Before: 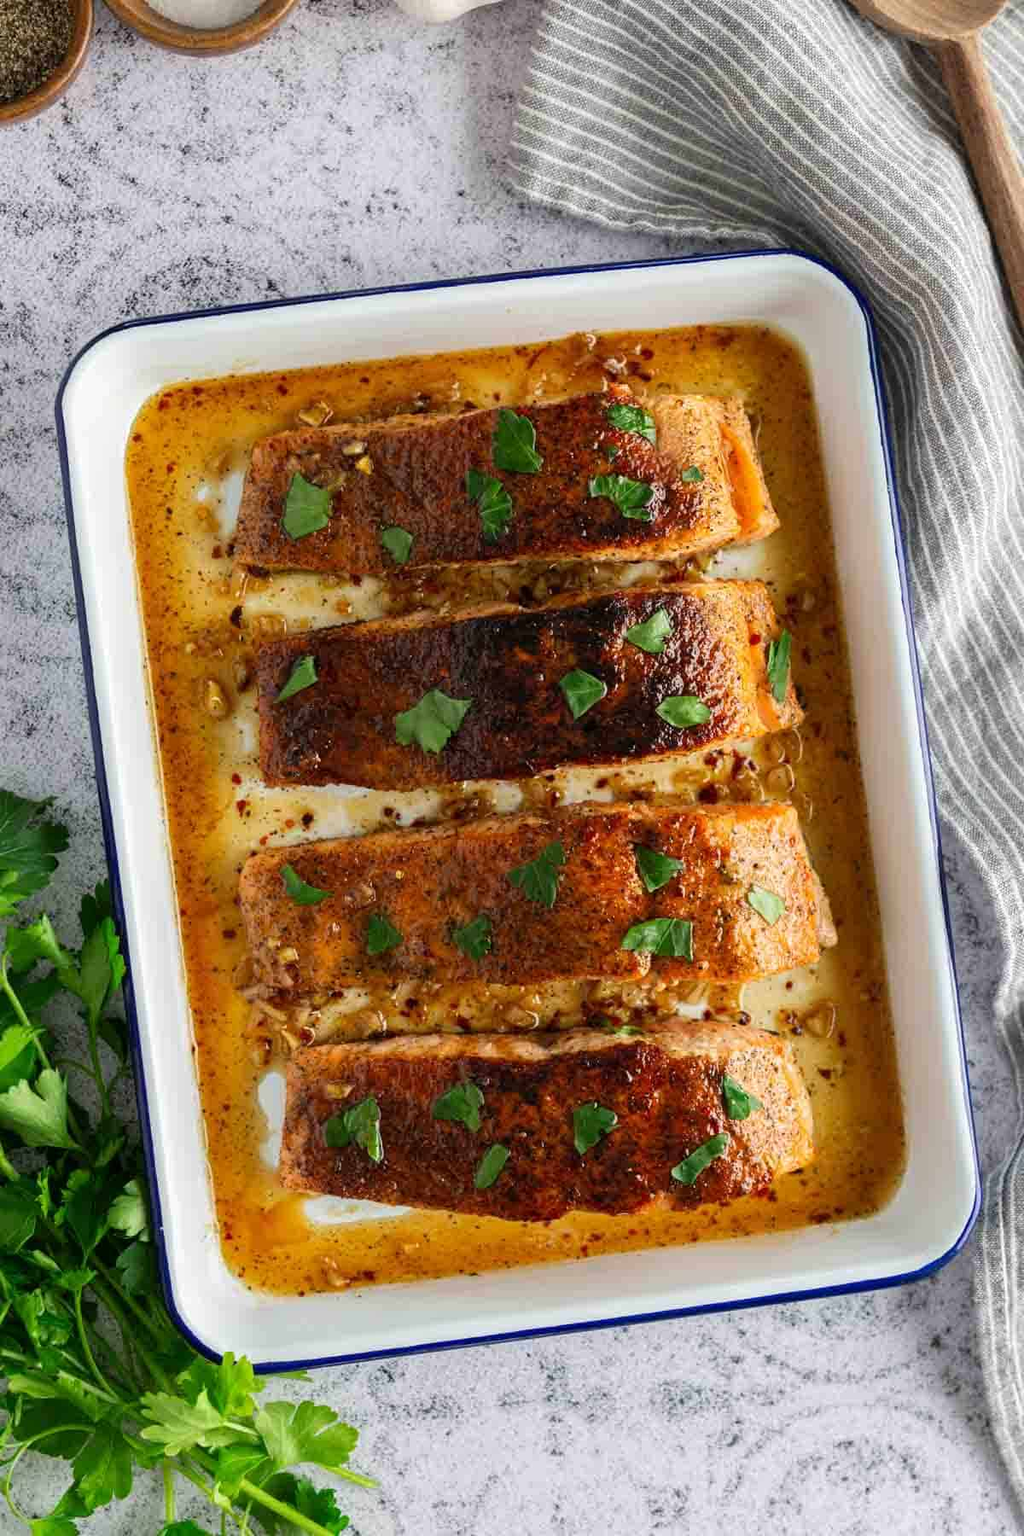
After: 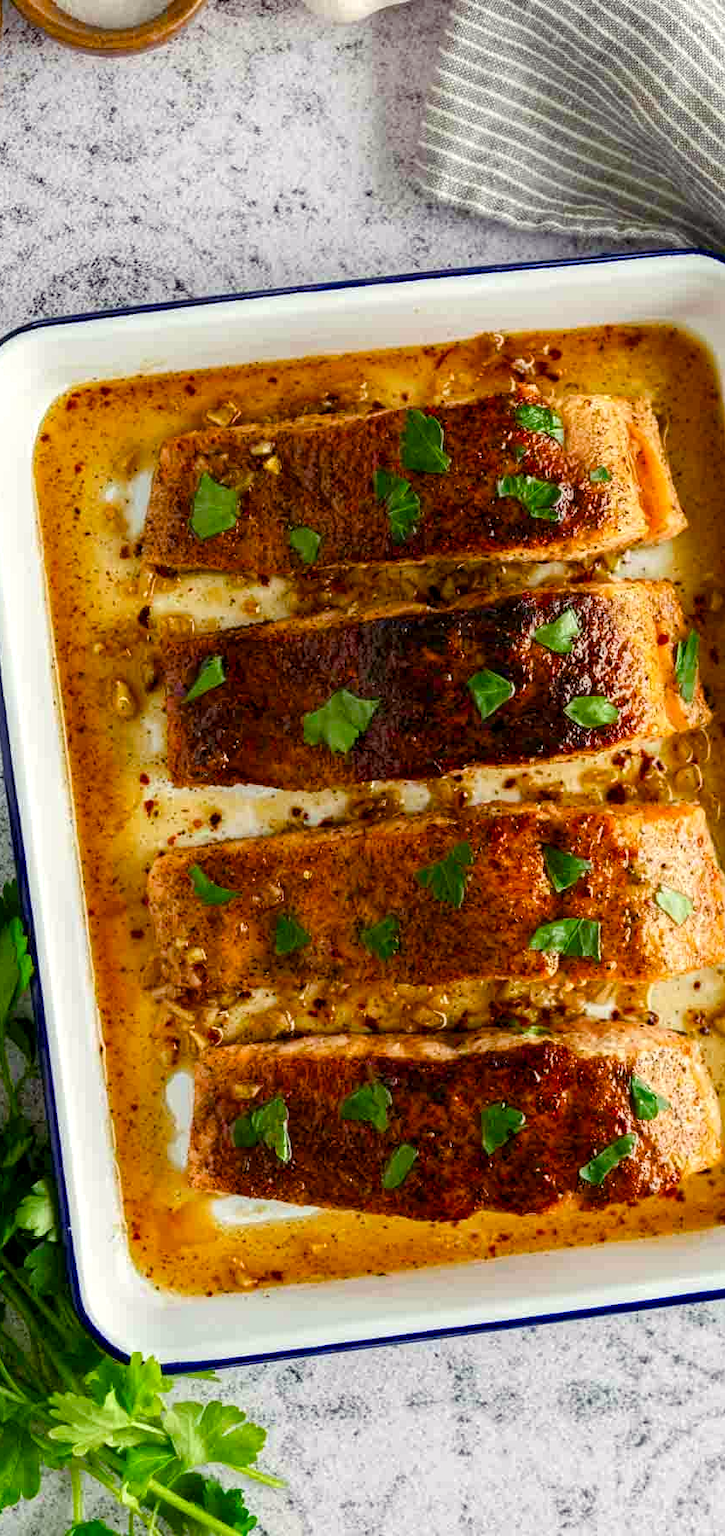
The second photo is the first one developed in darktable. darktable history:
color balance rgb: shadows lift › chroma 2.006%, shadows lift › hue 52.14°, highlights gain › luminance 6.894%, highlights gain › chroma 1.986%, highlights gain › hue 89.76°, perceptual saturation grading › global saturation 45.492%, perceptual saturation grading › highlights -50.531%, perceptual saturation grading › shadows 30.712%
crop and rotate: left 9.027%, right 20.093%
local contrast: highlights 102%, shadows 101%, detail 119%, midtone range 0.2
